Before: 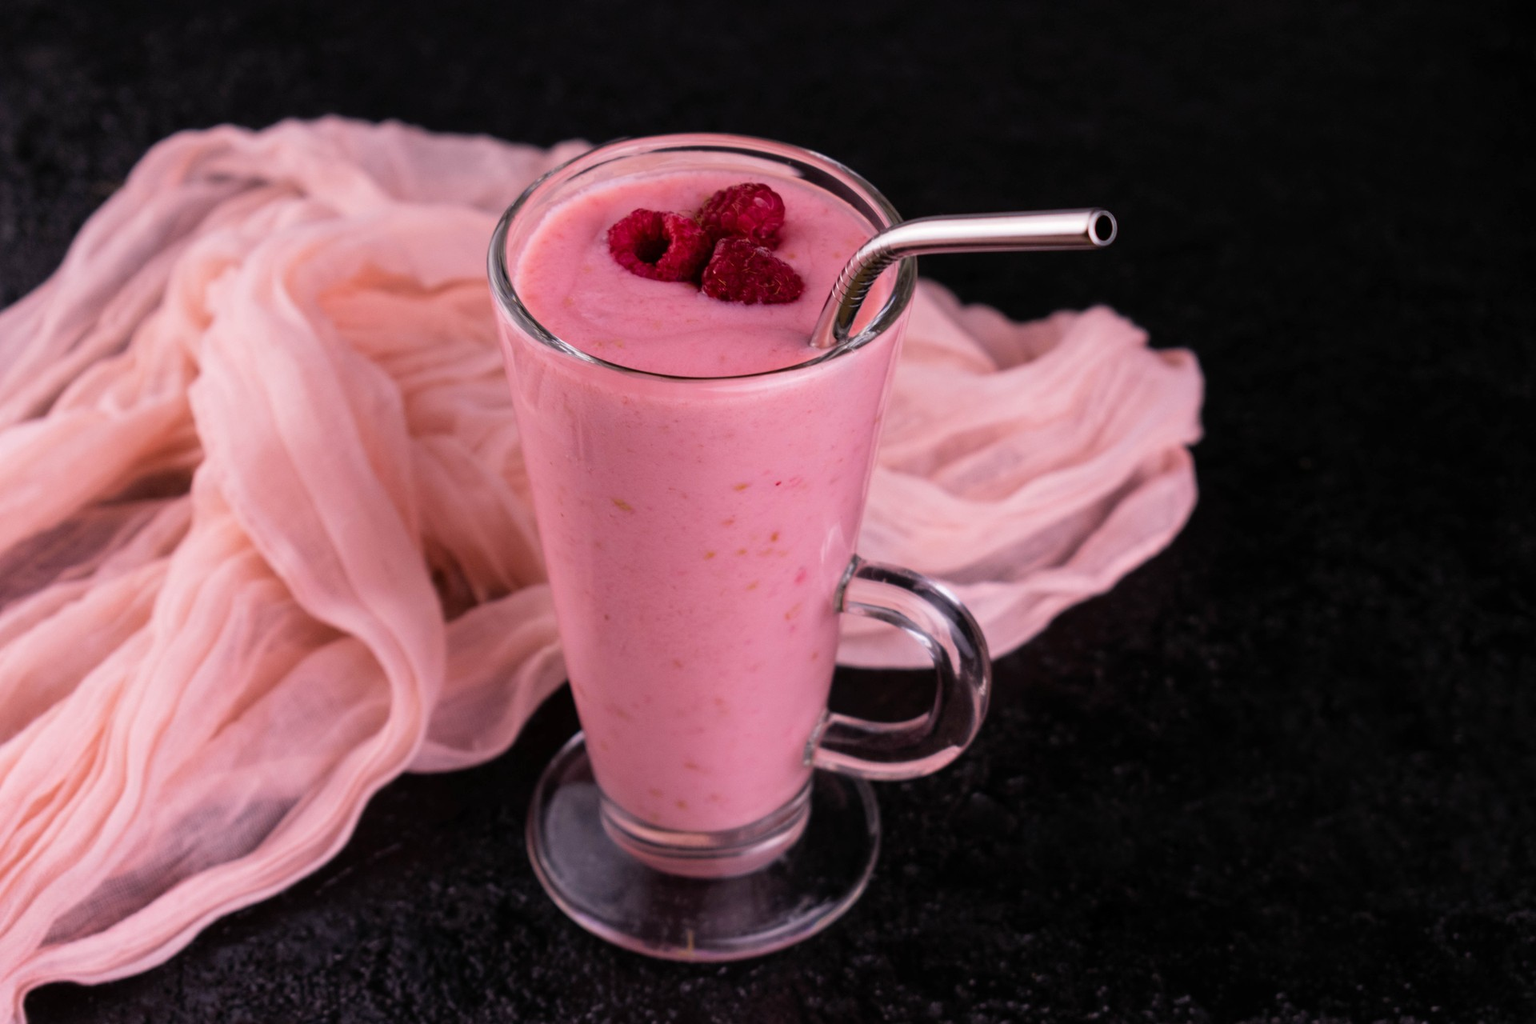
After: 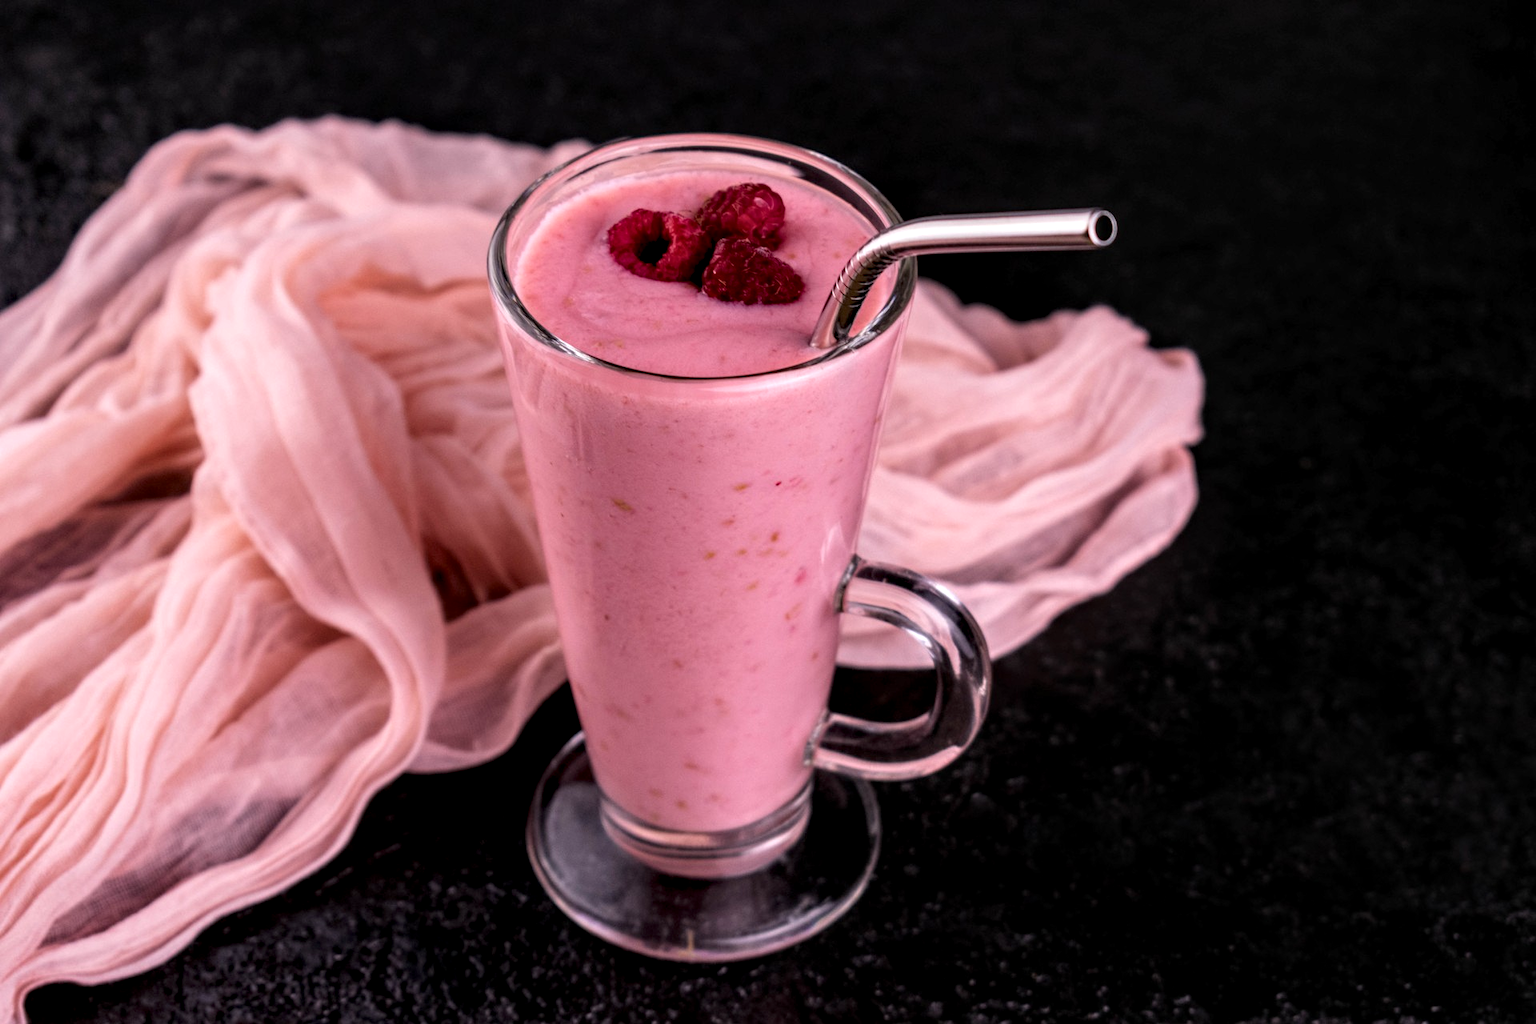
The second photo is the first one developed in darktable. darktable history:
local contrast: highlights 60%, shadows 60%, detail 160%
